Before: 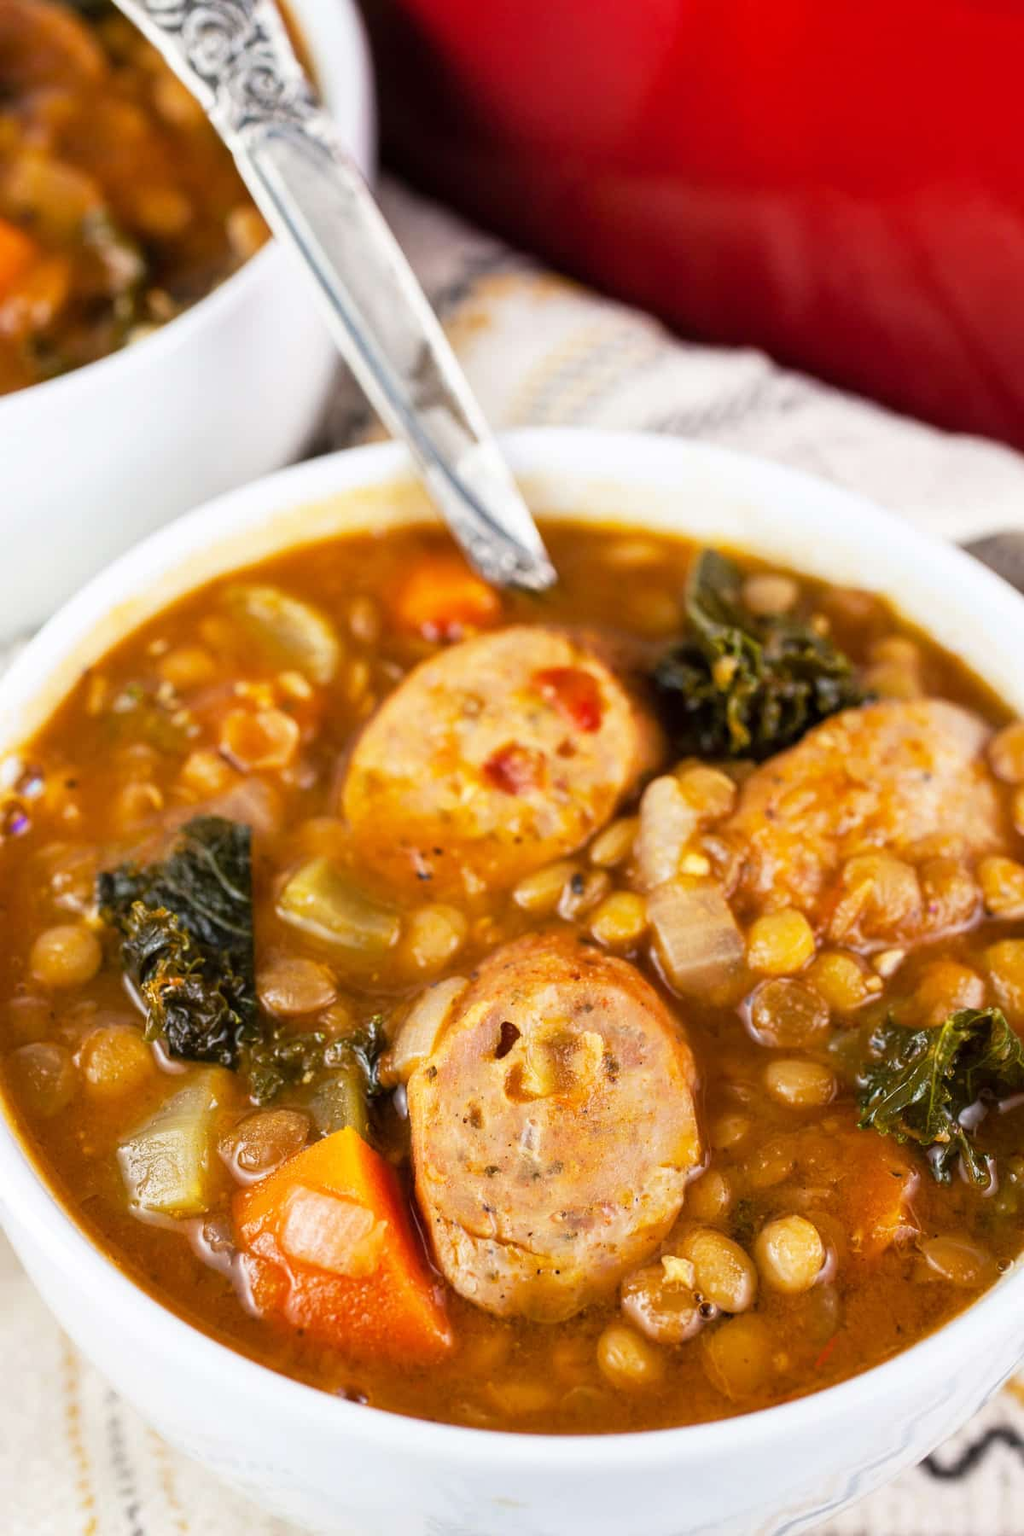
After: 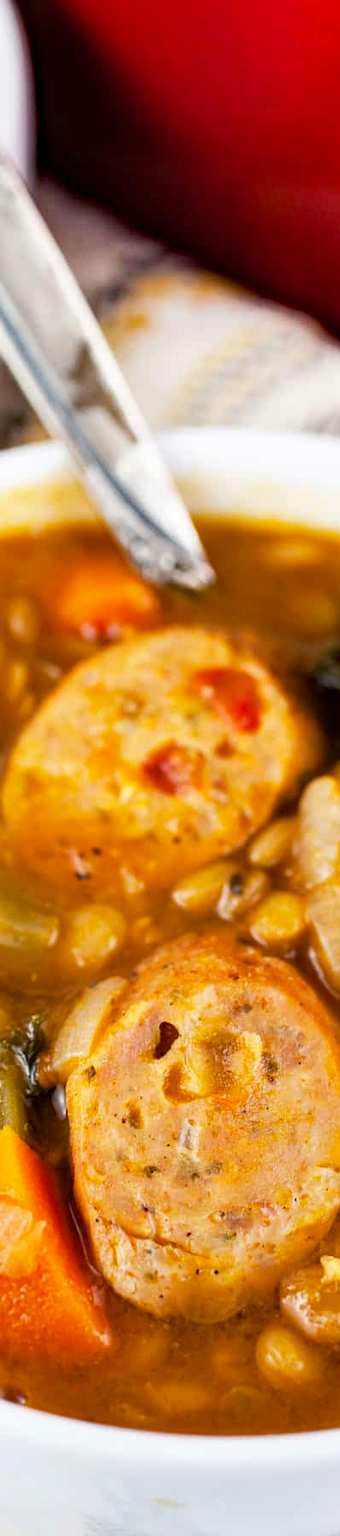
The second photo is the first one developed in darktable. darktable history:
crop: left 33.36%, right 33.36%
haze removal: strength 0.5, distance 0.43, compatibility mode true, adaptive false
